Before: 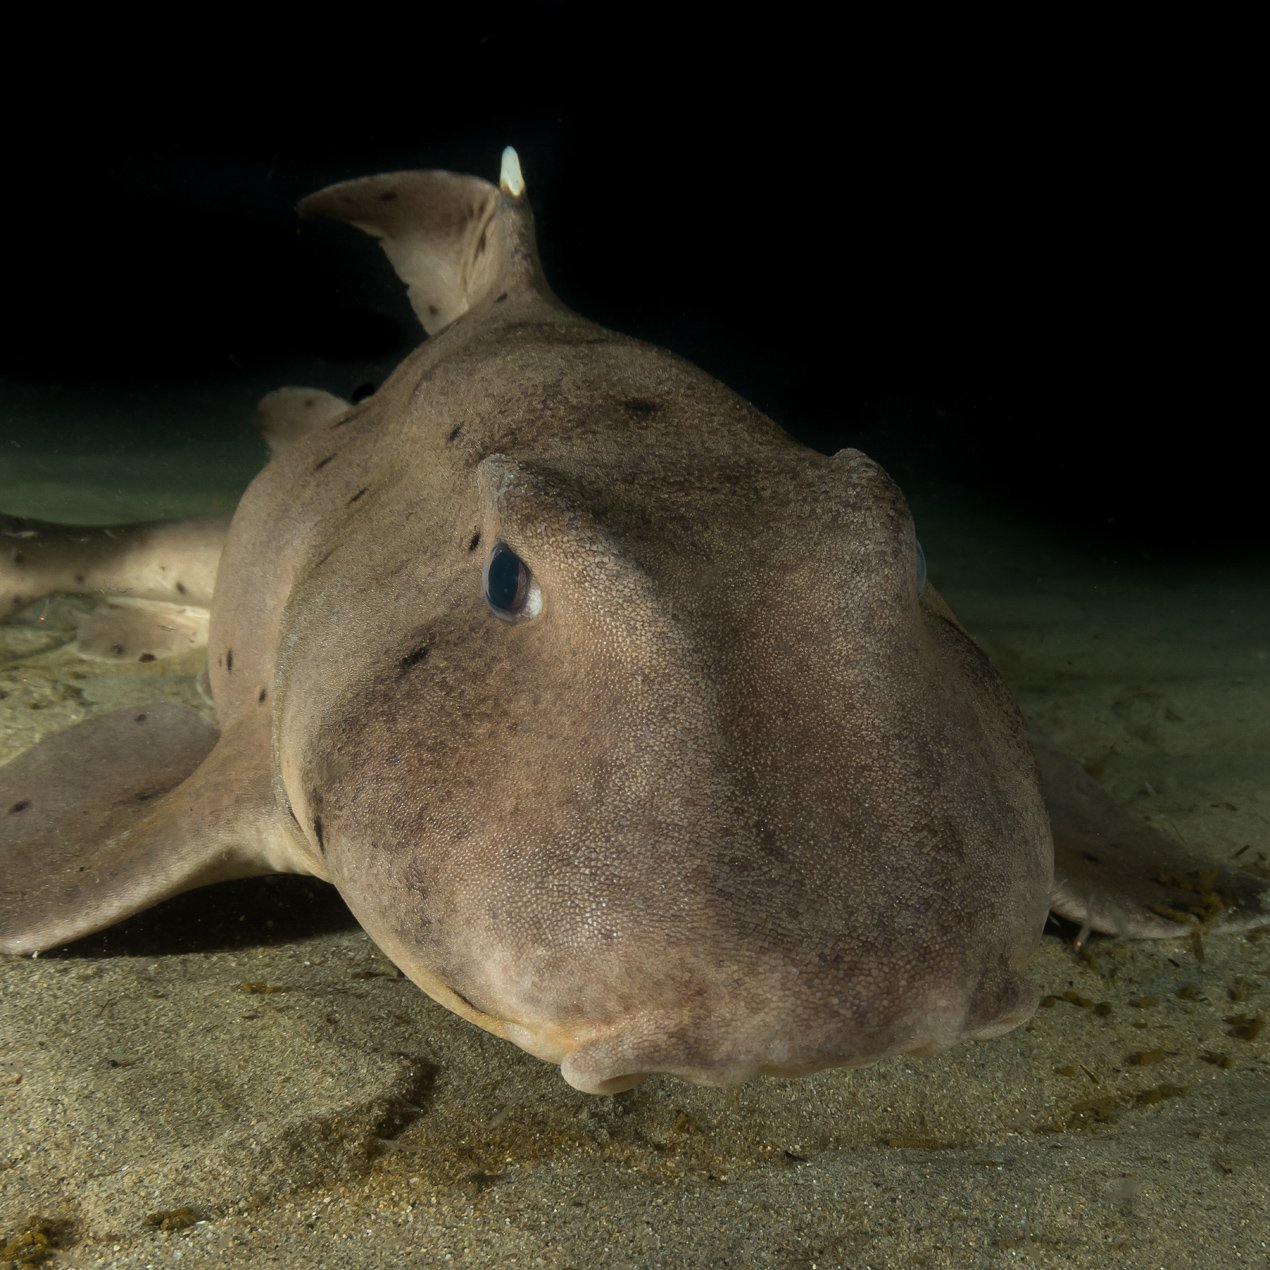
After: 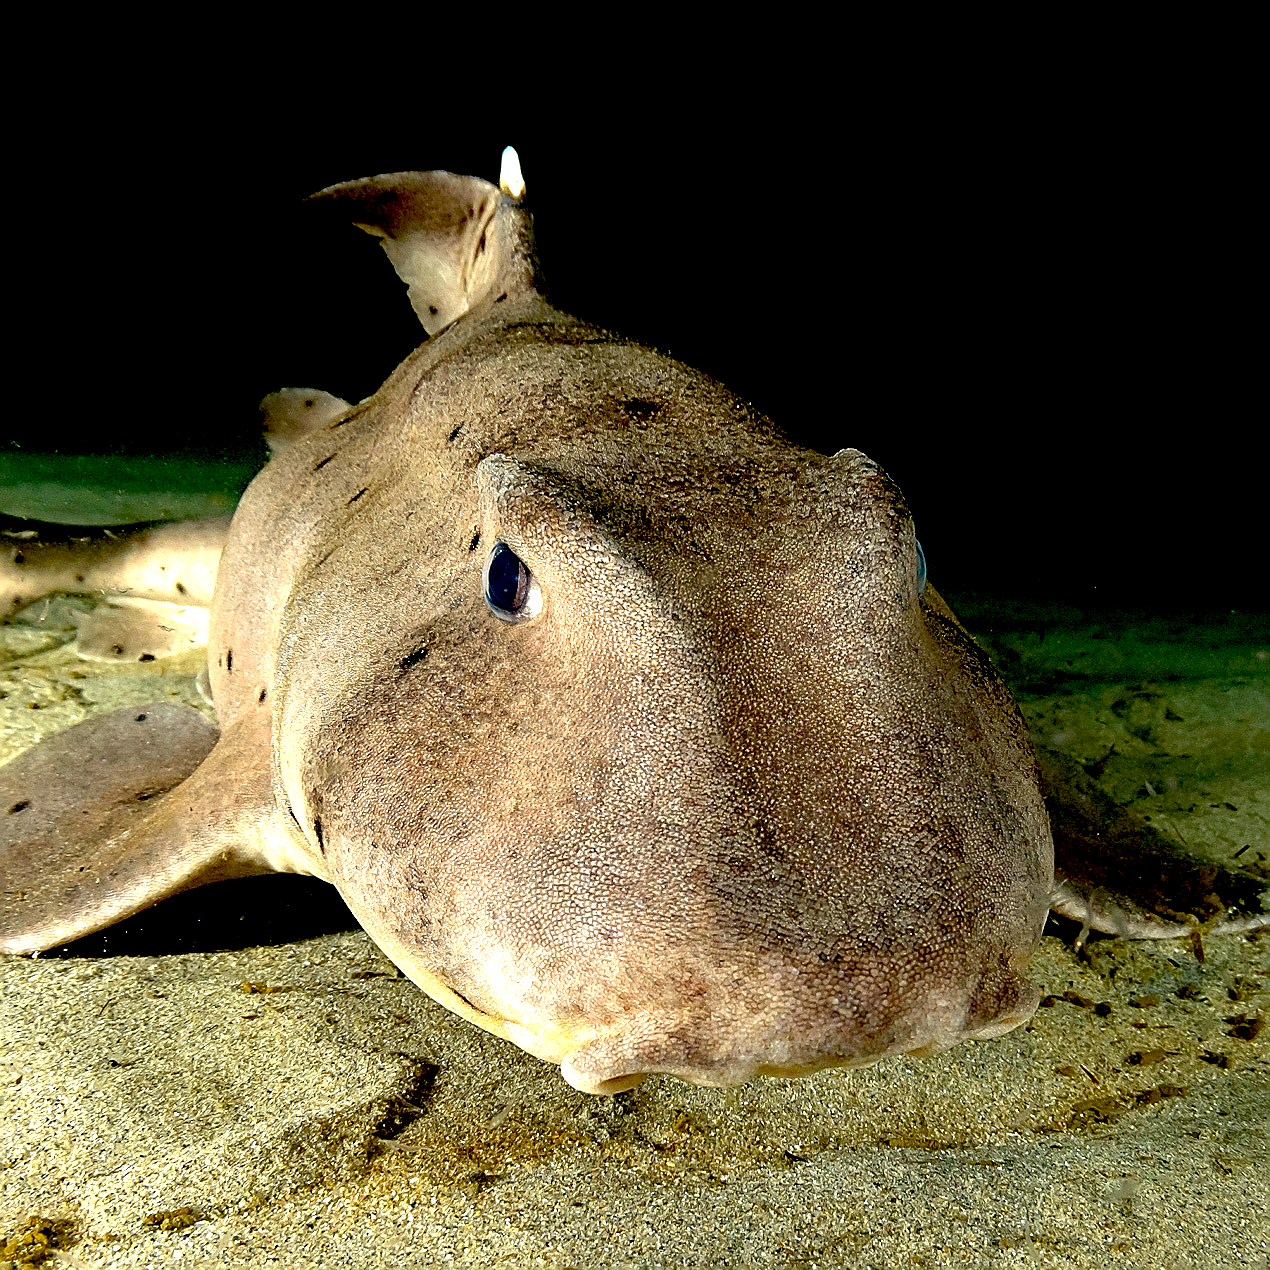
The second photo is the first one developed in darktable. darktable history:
sharpen: radius 1.393, amount 1.254, threshold 0.838
haze removal: strength 0.299, distance 0.246, compatibility mode true, adaptive false
exposure: black level correction 0.016, exposure 1.789 EV, compensate highlight preservation false
